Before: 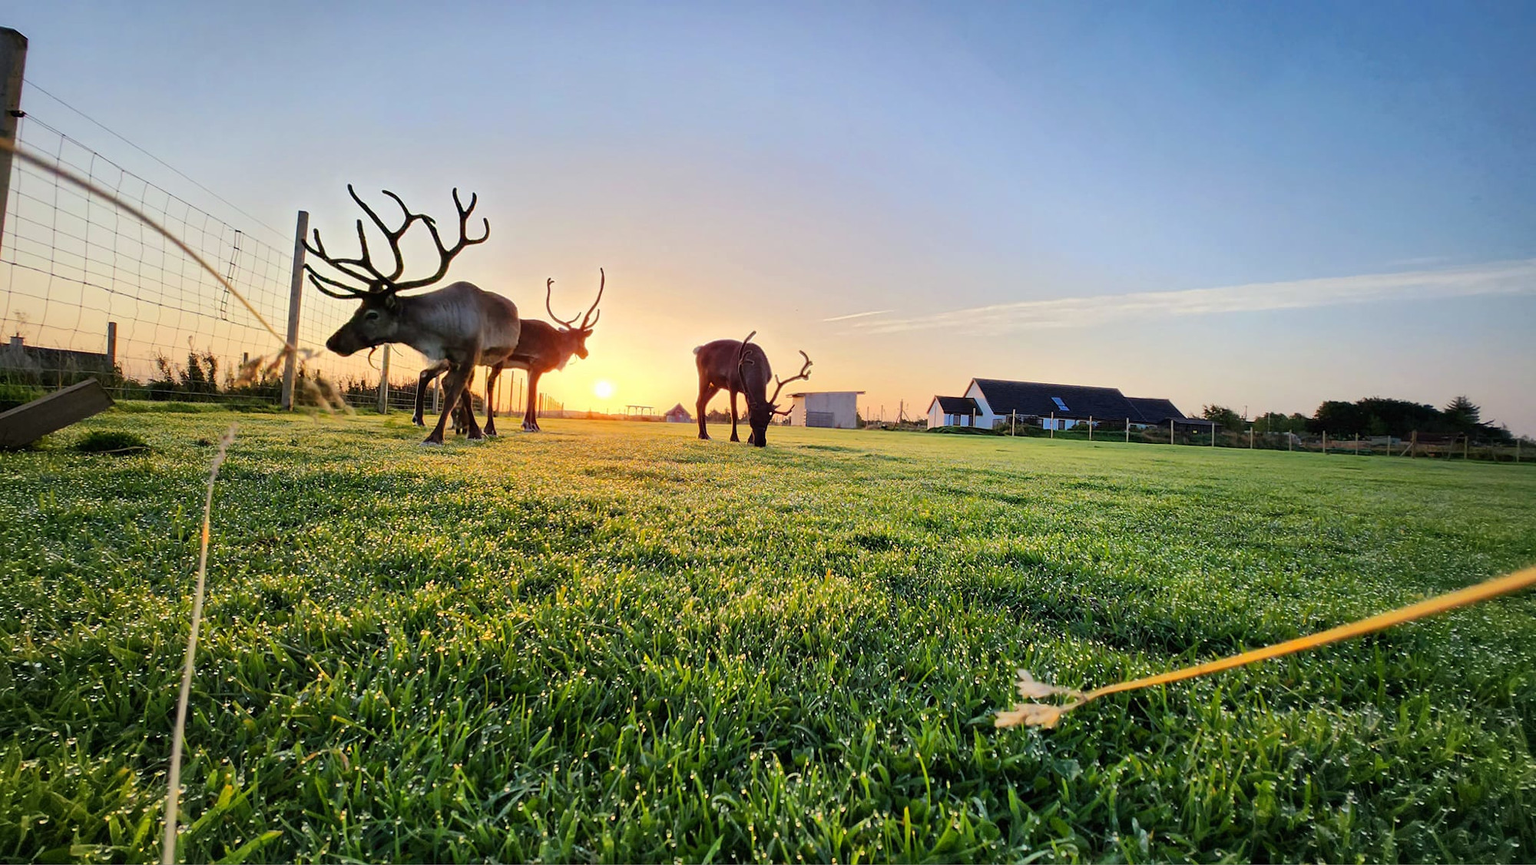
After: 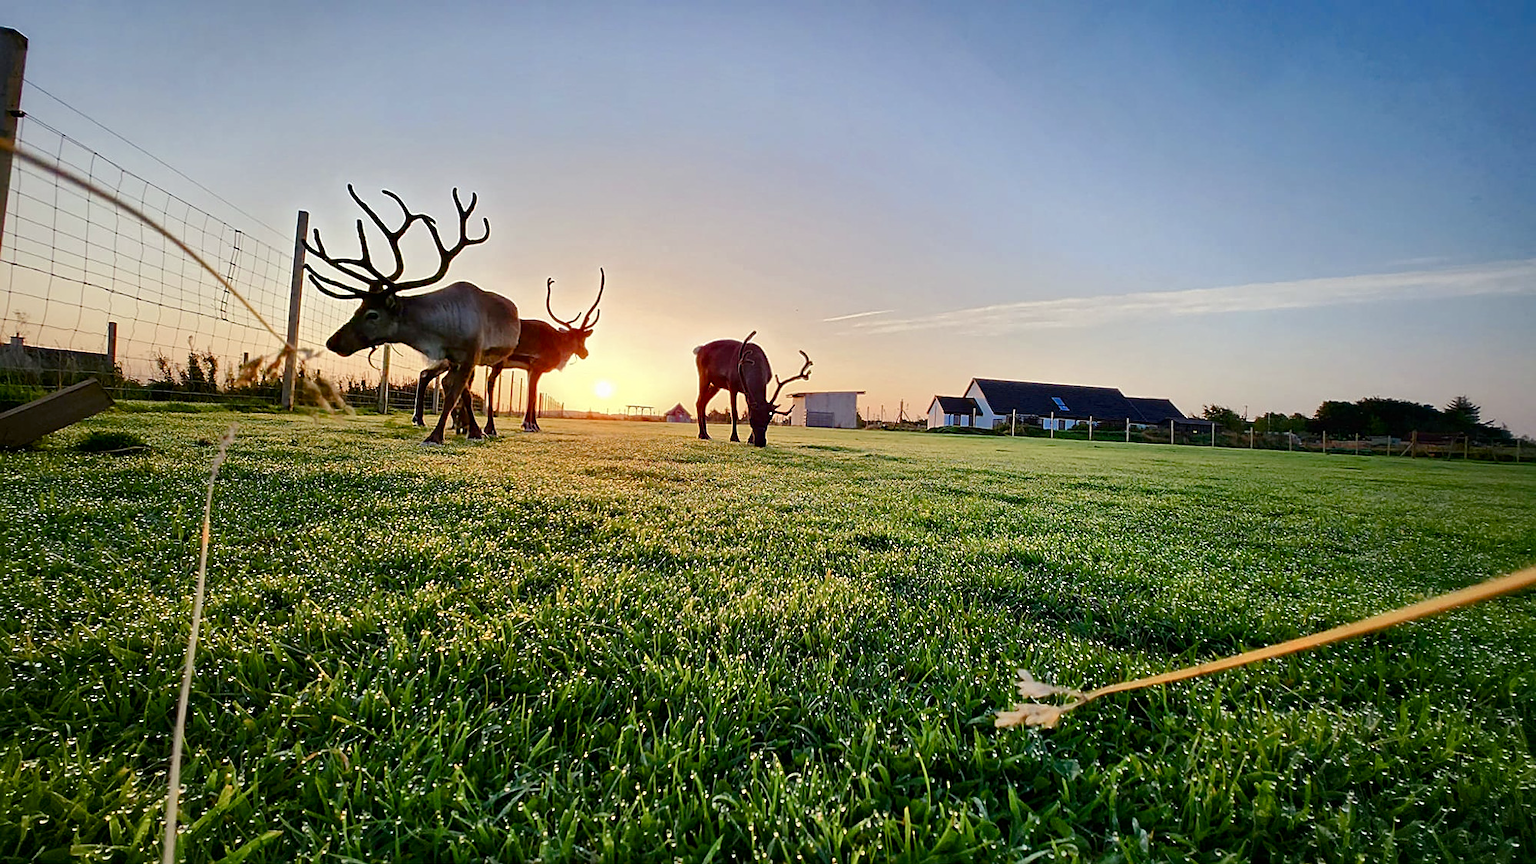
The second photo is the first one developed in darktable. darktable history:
contrast brightness saturation: brightness -0.09
sharpen: on, module defaults
color balance rgb: perceptual saturation grading › global saturation 20%, perceptual saturation grading › highlights -50%, perceptual saturation grading › shadows 30%
